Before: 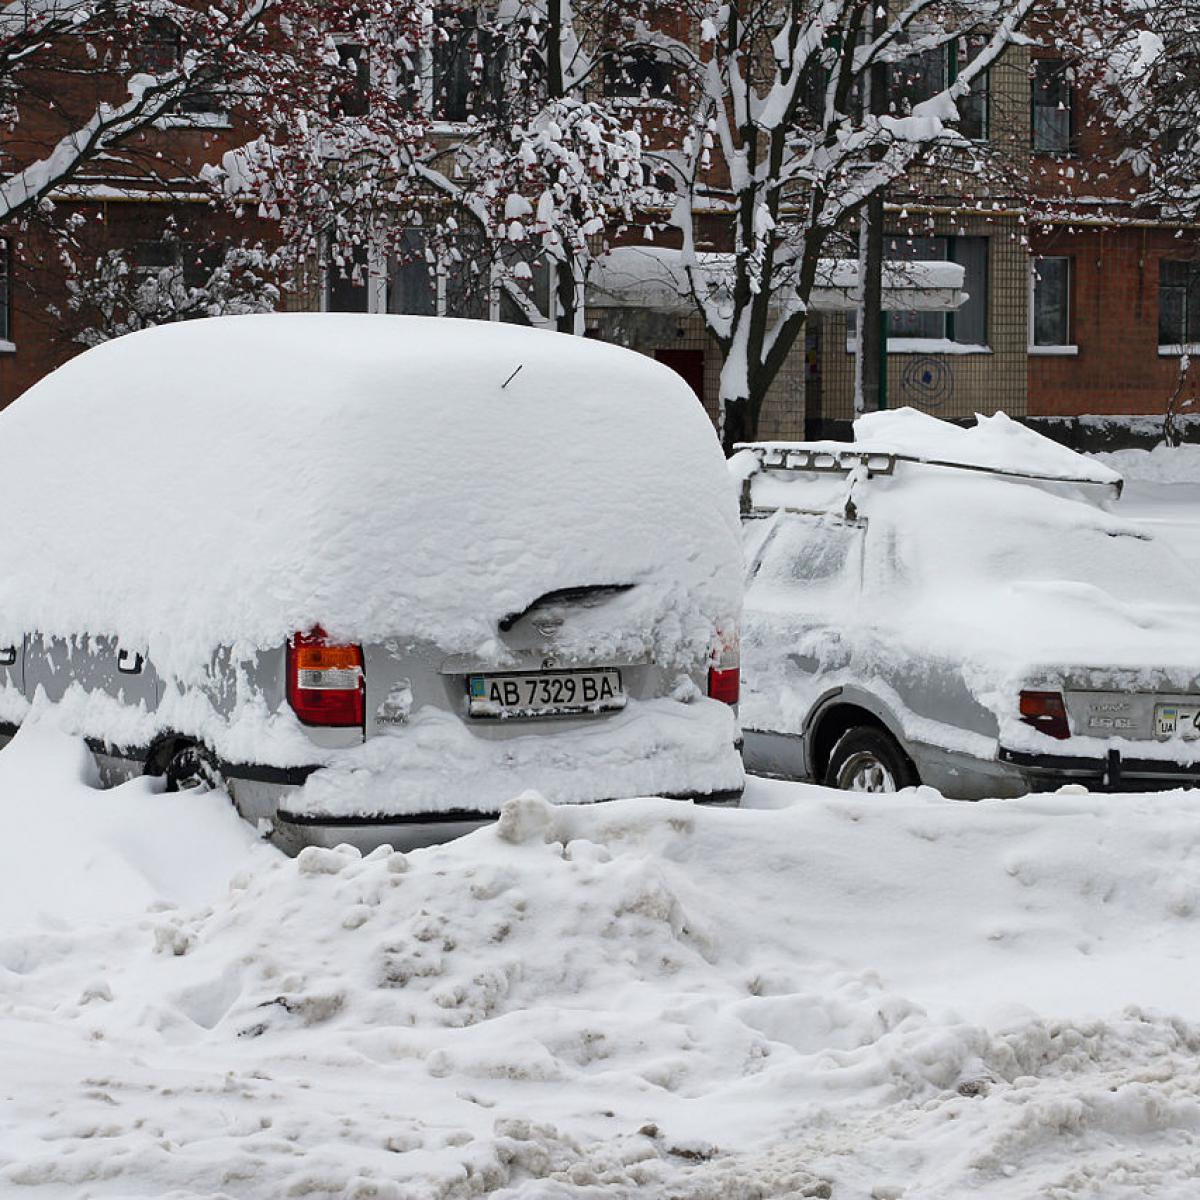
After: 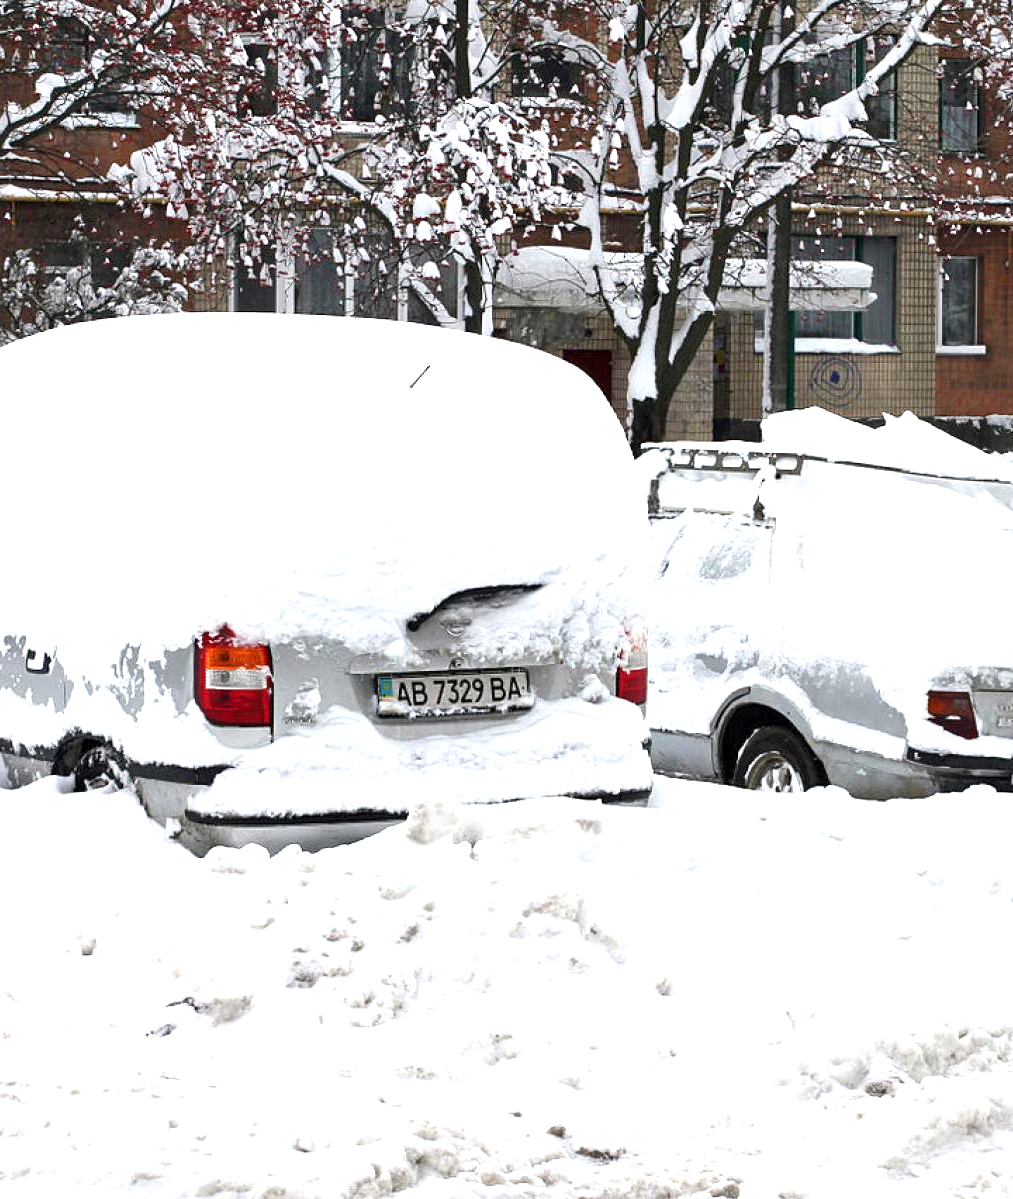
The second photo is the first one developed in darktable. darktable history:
exposure: black level correction 0.001, exposure 1.129 EV, compensate highlight preservation false
crop: left 7.689%, right 7.834%
